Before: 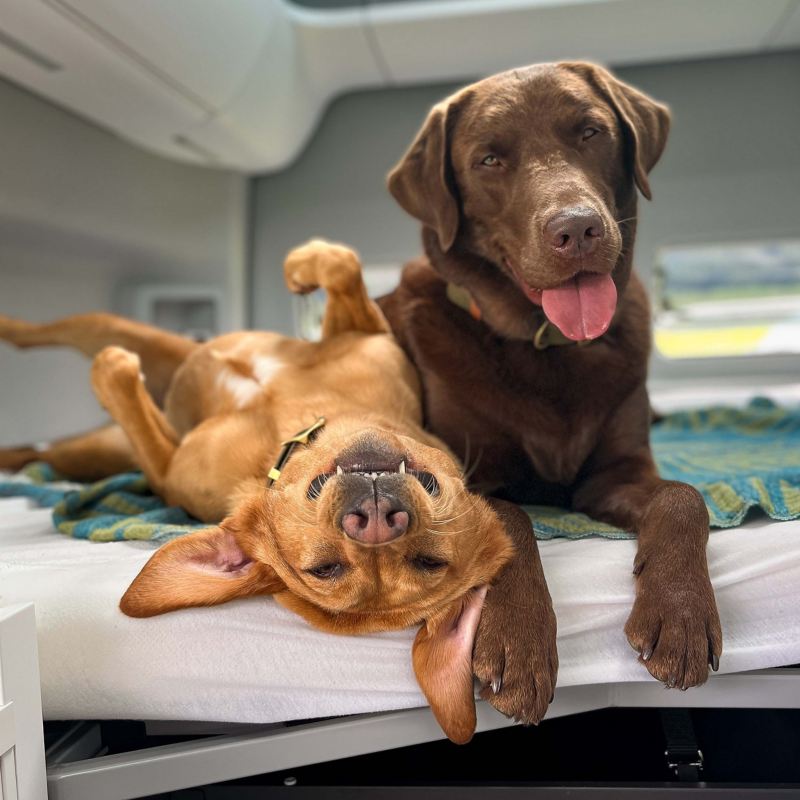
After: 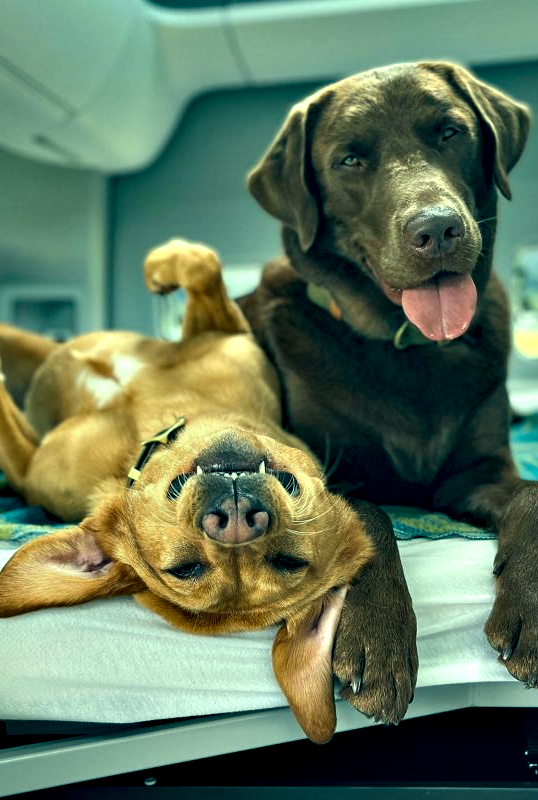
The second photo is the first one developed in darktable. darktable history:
color correction: highlights a* -19.42, highlights b* 9.8, shadows a* -19.63, shadows b* -10.57
crop and rotate: left 17.538%, right 15.178%
contrast equalizer: y [[0.6 ×6], [0.55 ×6], [0 ×6], [0 ×6], [0 ×6]]
